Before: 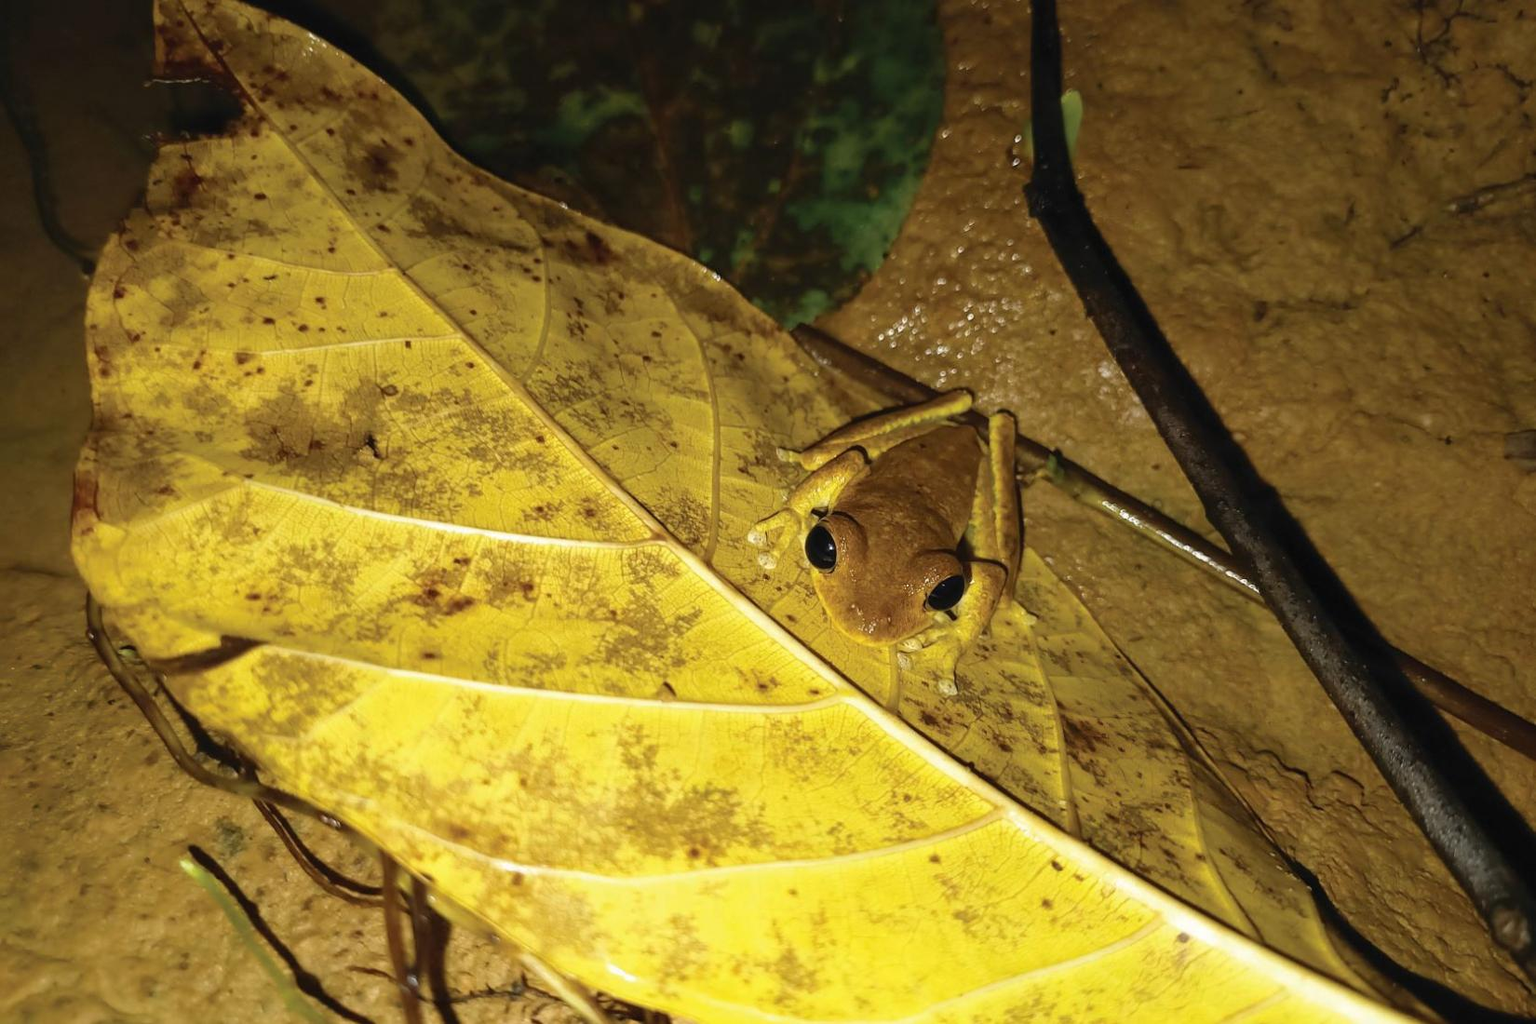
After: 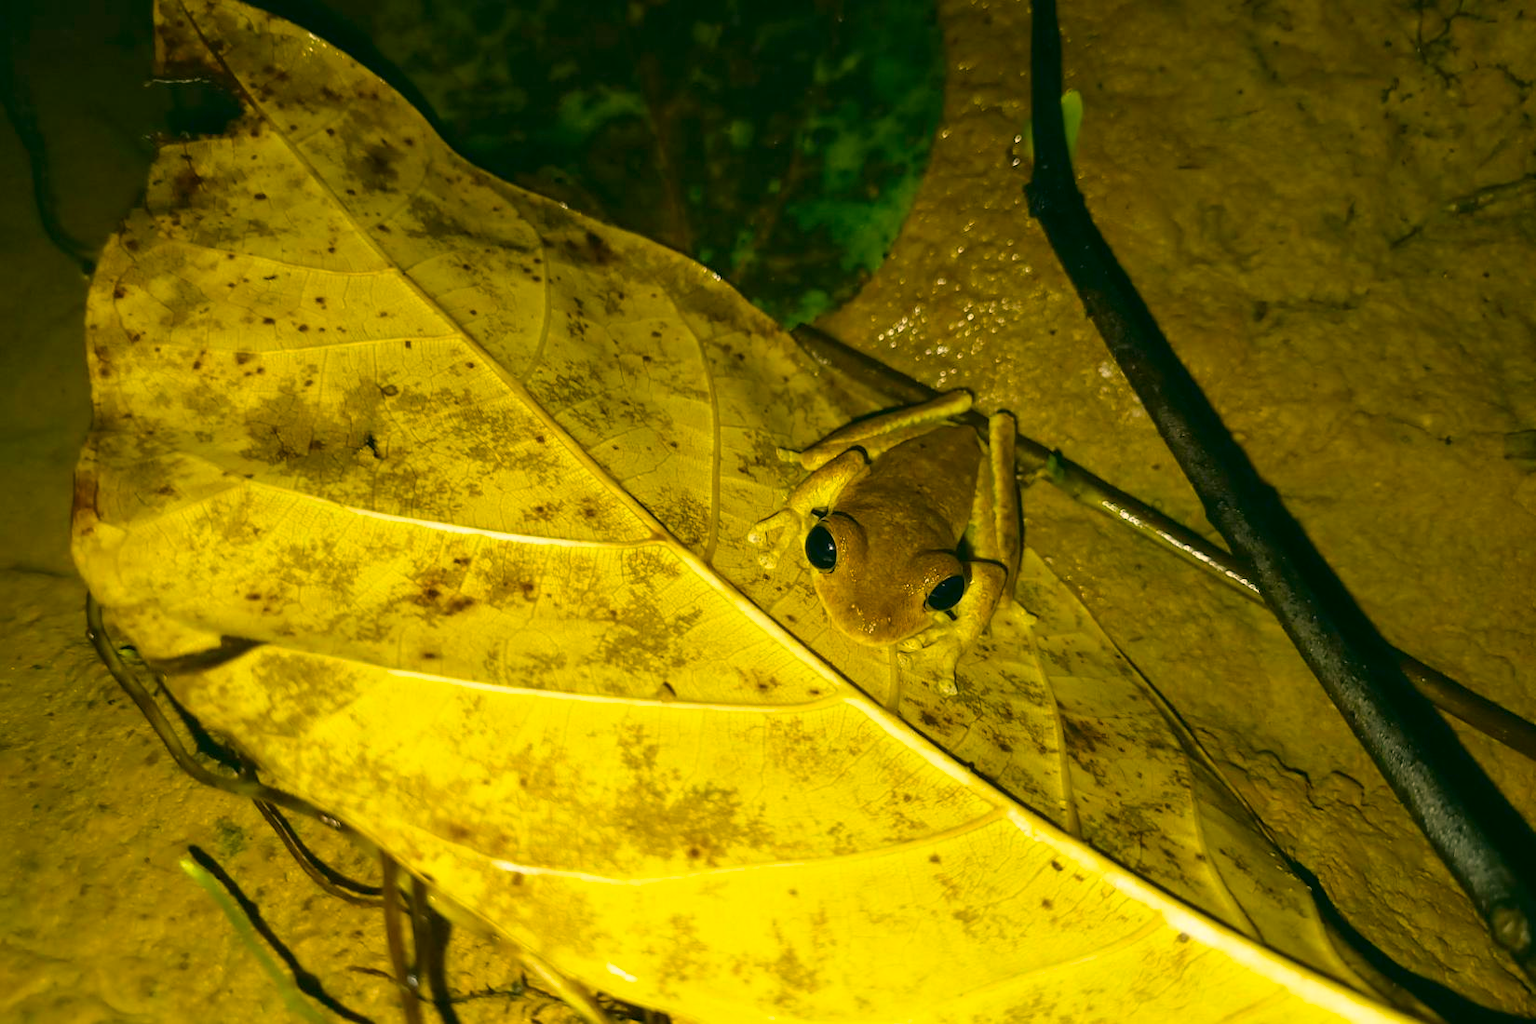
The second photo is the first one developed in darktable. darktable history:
color balance rgb: perceptual saturation grading › global saturation 31.176%, global vibrance 10.789%
color correction: highlights a* 5.29, highlights b* 24.71, shadows a* -16.21, shadows b* 3.75
